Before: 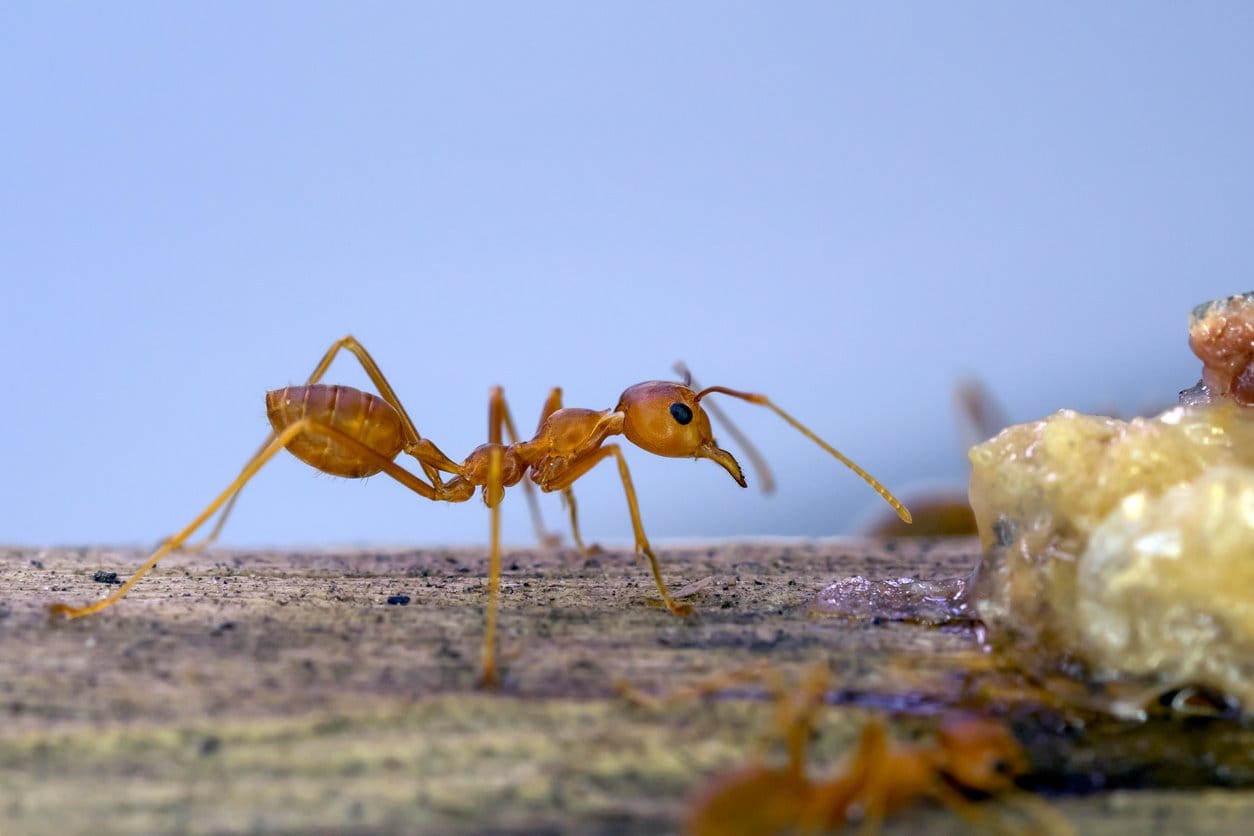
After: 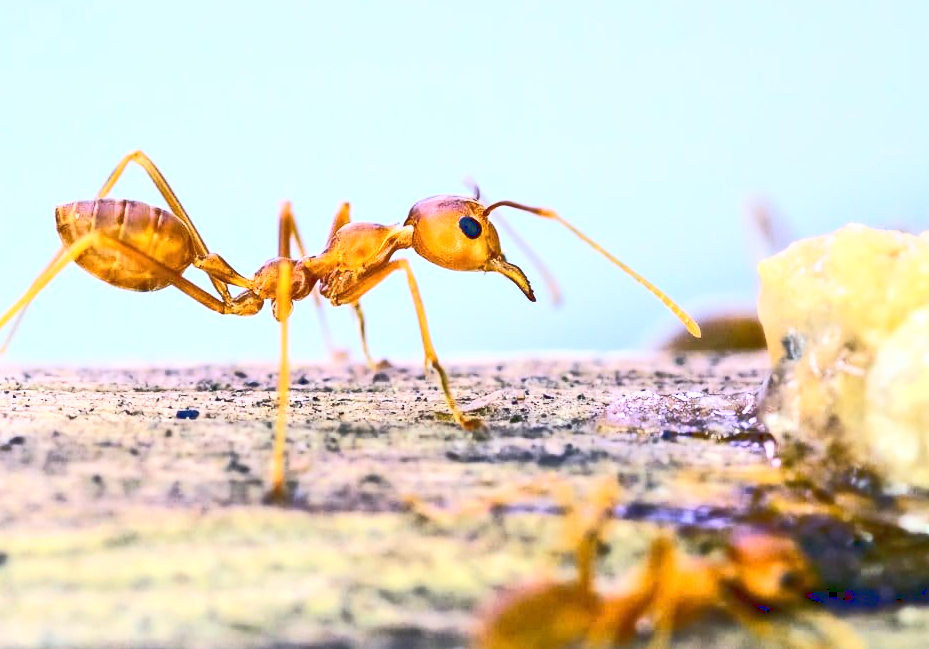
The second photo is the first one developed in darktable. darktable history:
base curve: curves: ch0 [(0, 0.015) (0.085, 0.116) (0.134, 0.298) (0.19, 0.545) (0.296, 0.764) (0.599, 0.982) (1, 1)]
tone equalizer: -8 EV 0.976 EV, -7 EV 0.983 EV, -6 EV 1.01 EV, -5 EV 0.991 EV, -4 EV 1.01 EV, -3 EV 0.747 EV, -2 EV 0.5 EV, -1 EV 0.257 EV
crop: left 16.849%, top 22.366%, right 9.013%
